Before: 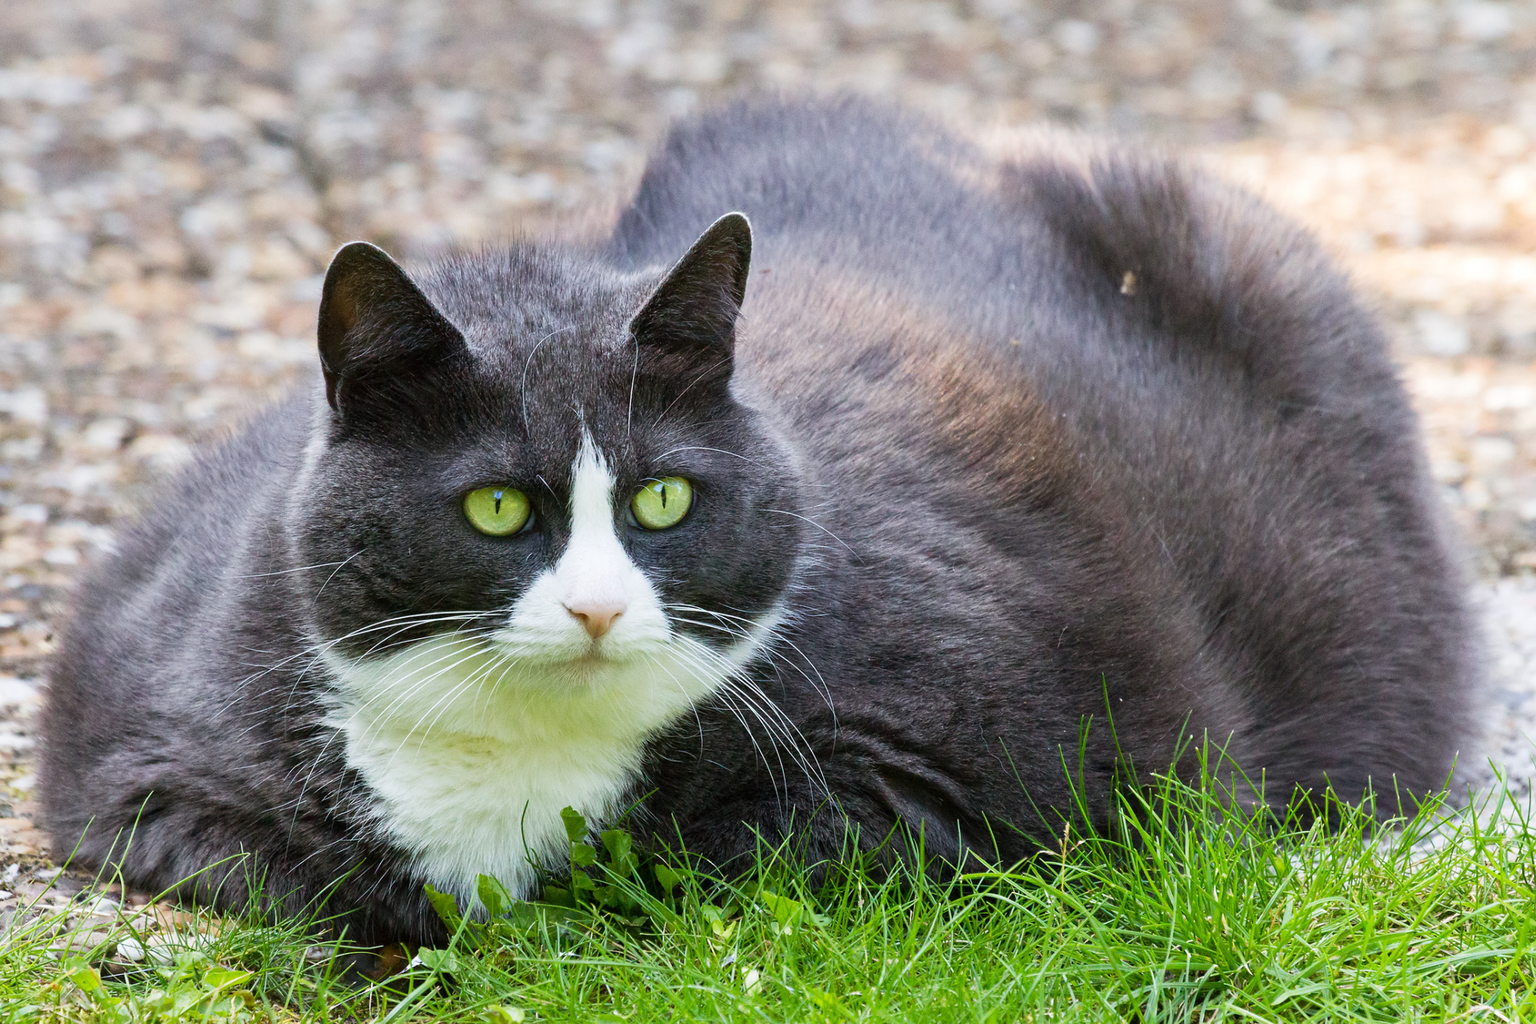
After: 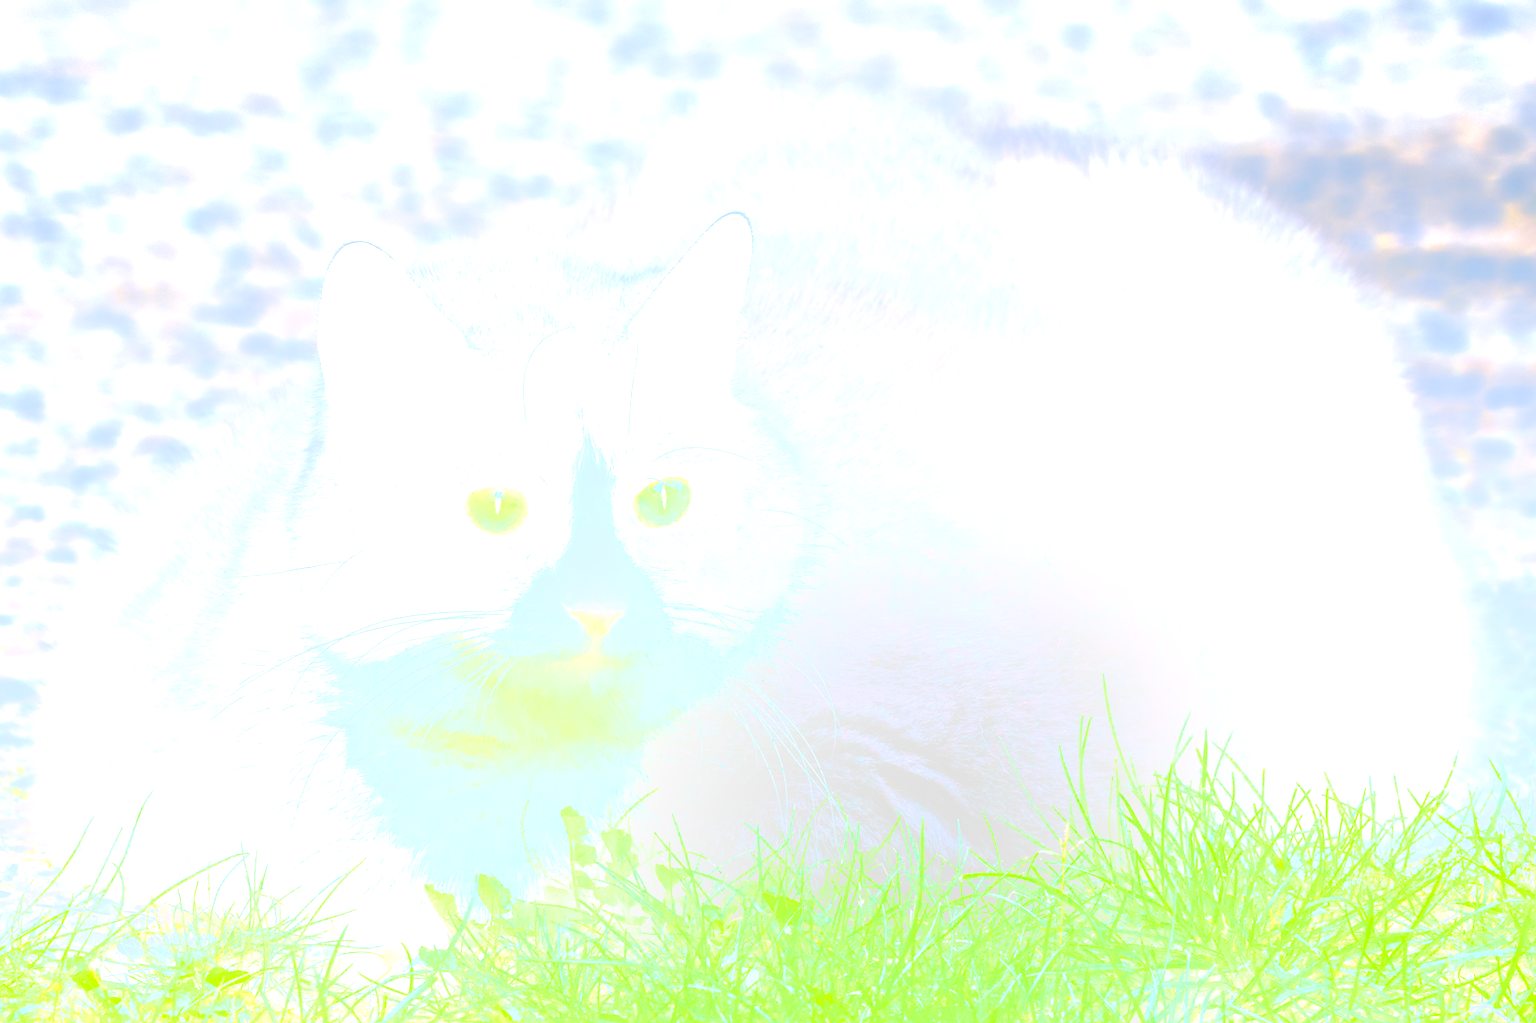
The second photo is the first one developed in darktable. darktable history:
white balance: red 0.926, green 1.003, blue 1.133
exposure: black level correction 0, exposure 1 EV, compensate exposure bias true, compensate highlight preservation false
bloom: size 85%, threshold 5%, strength 85%
levels: levels [0.116, 0.574, 1]
